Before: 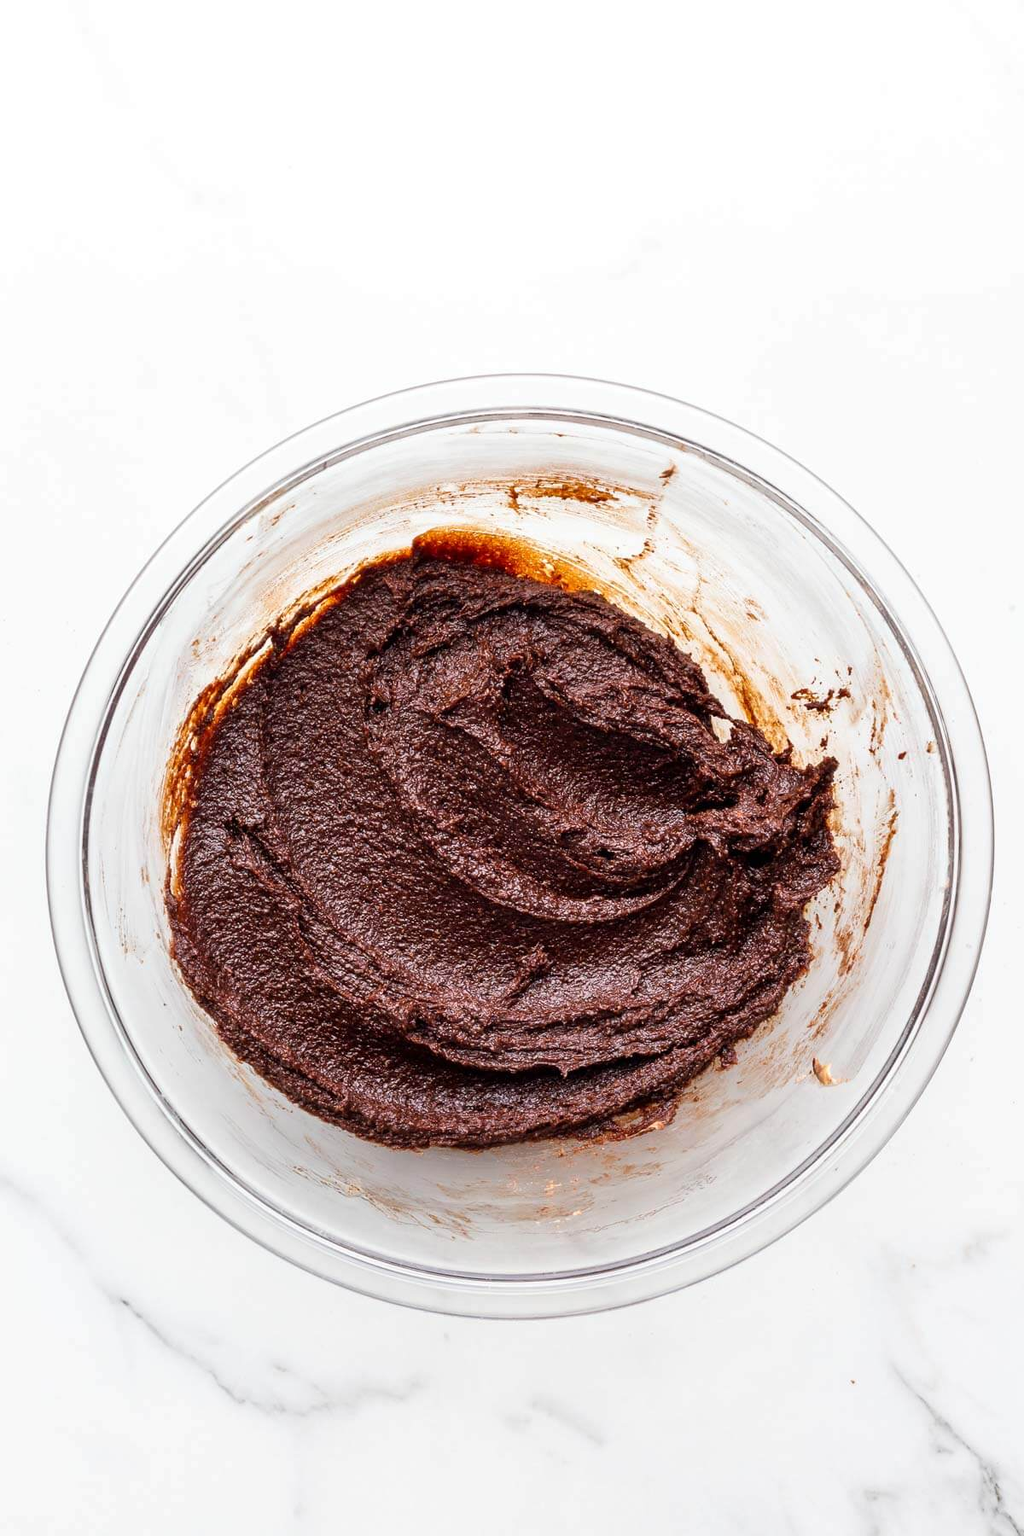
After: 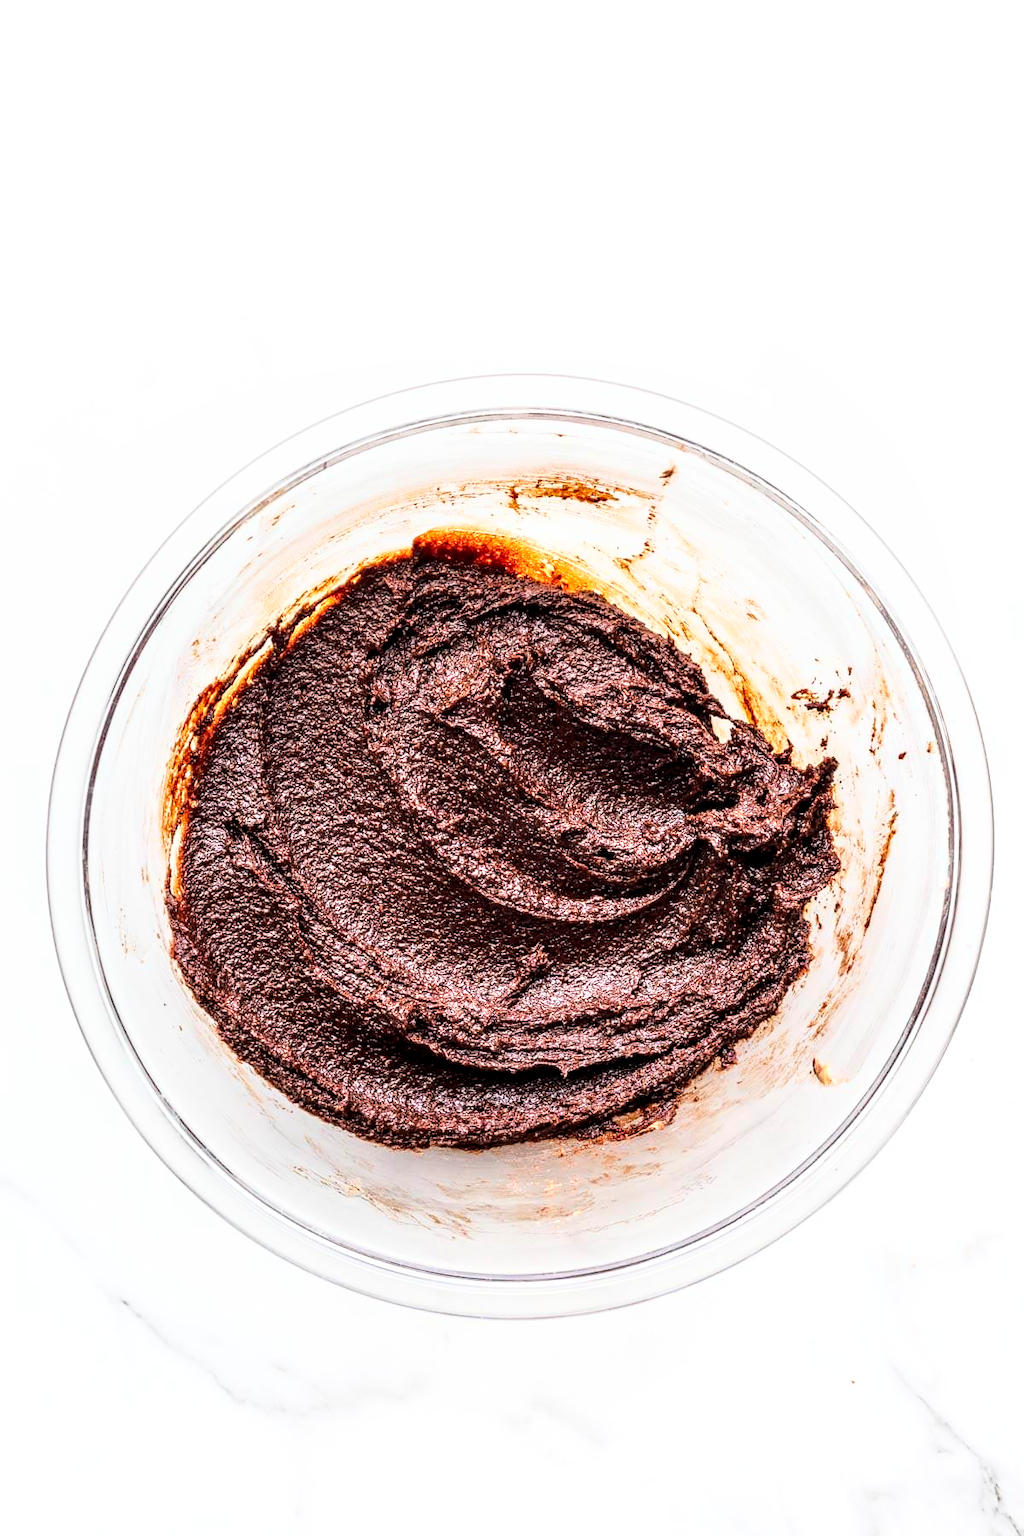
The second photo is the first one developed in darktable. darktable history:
base curve: curves: ch0 [(0, 0) (0.032, 0.037) (0.105, 0.228) (0.435, 0.76) (0.856, 0.983) (1, 1)]
local contrast: detail 150%
